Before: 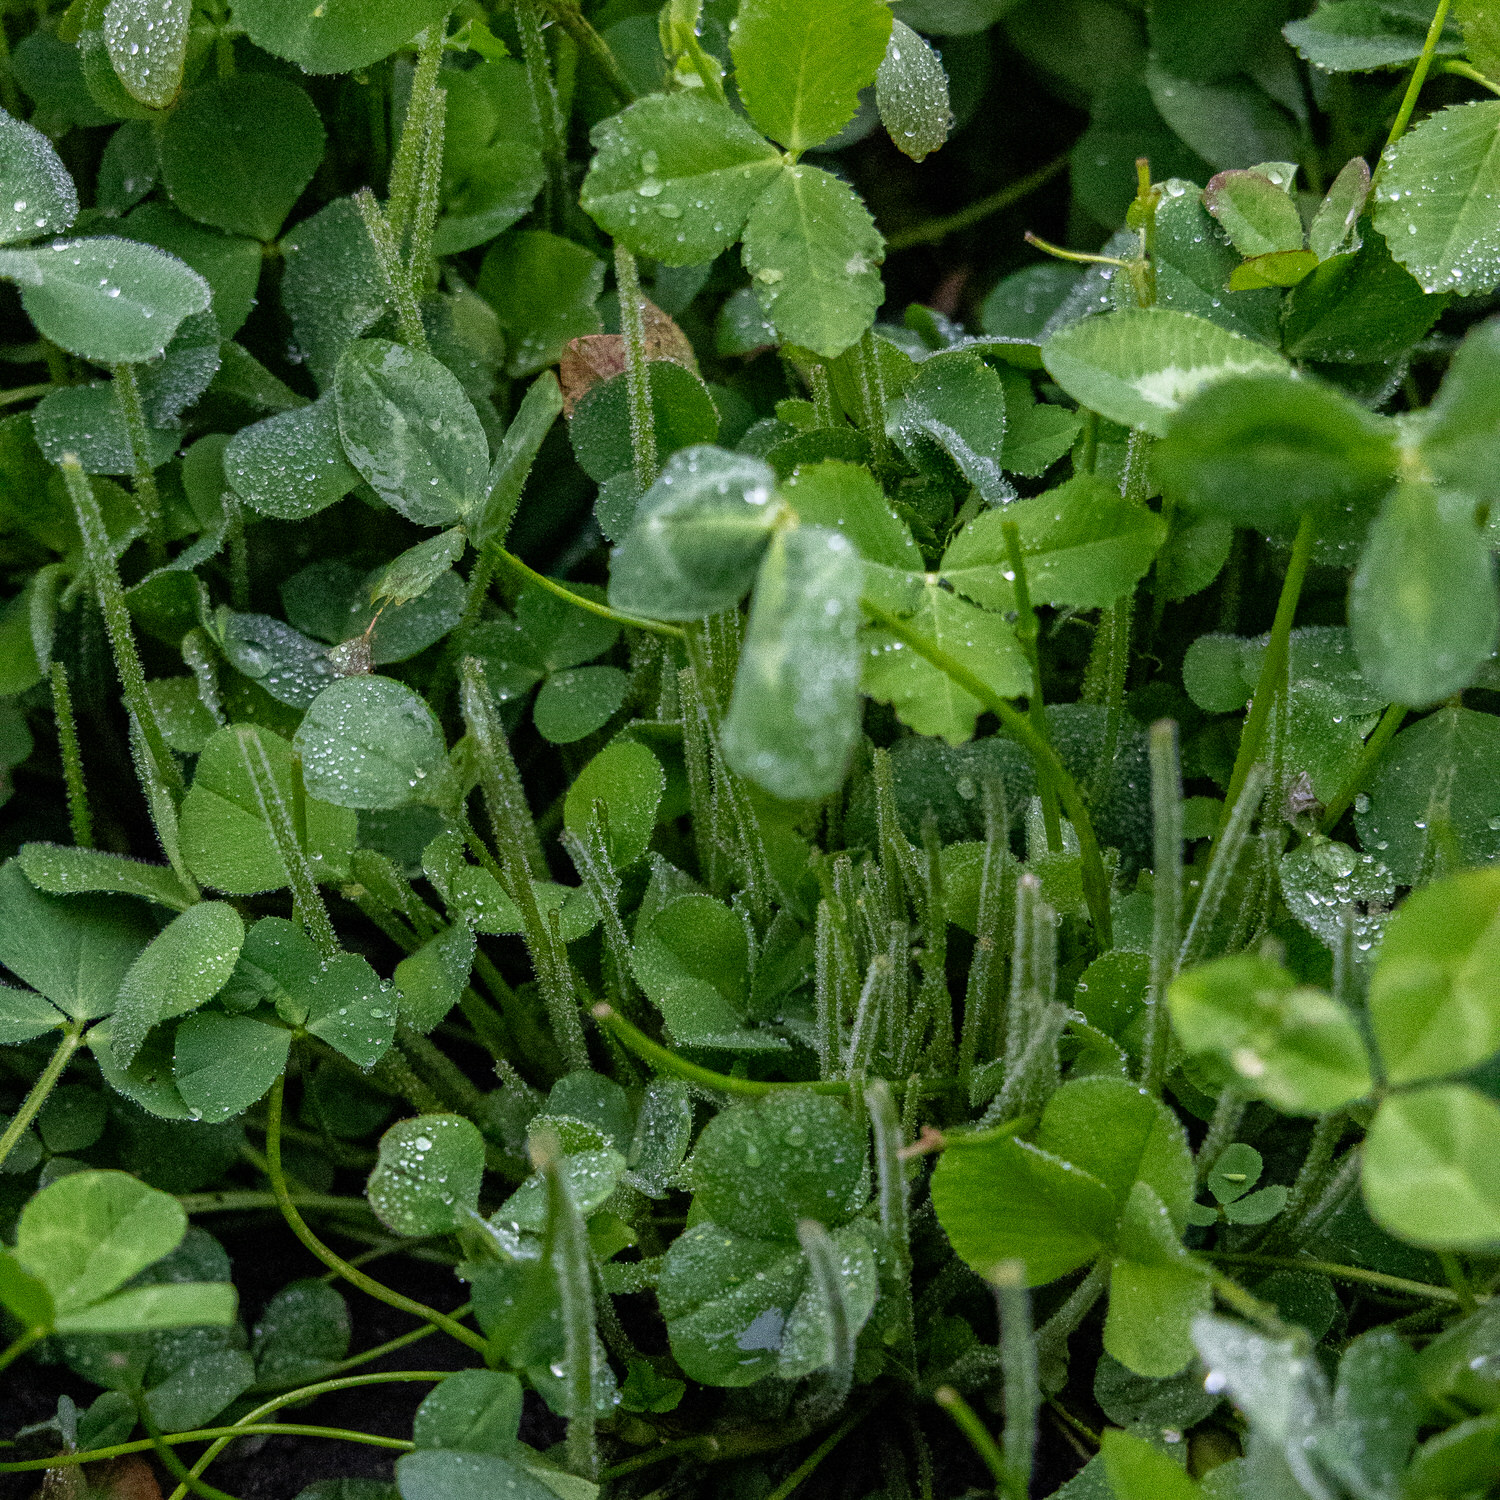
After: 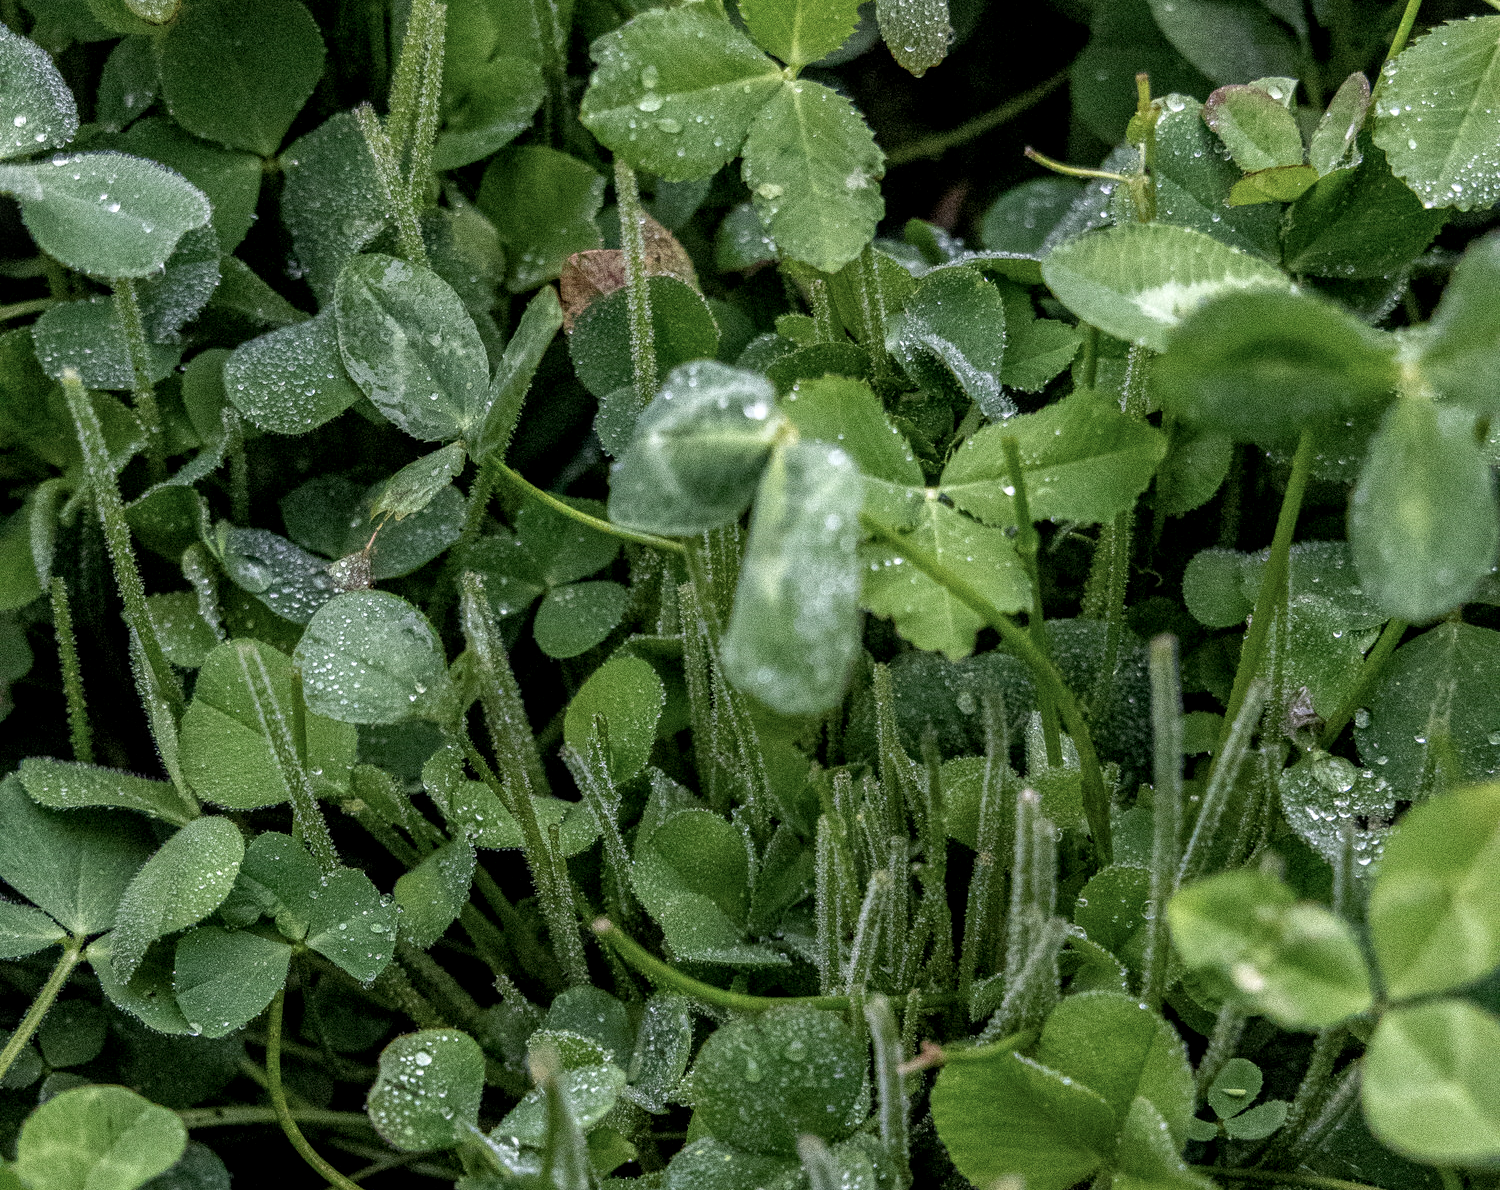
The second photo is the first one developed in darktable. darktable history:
contrast brightness saturation: contrast 0.06, brightness -0.01, saturation -0.23
crop and rotate: top 5.667%, bottom 14.937%
local contrast: detail 130%
